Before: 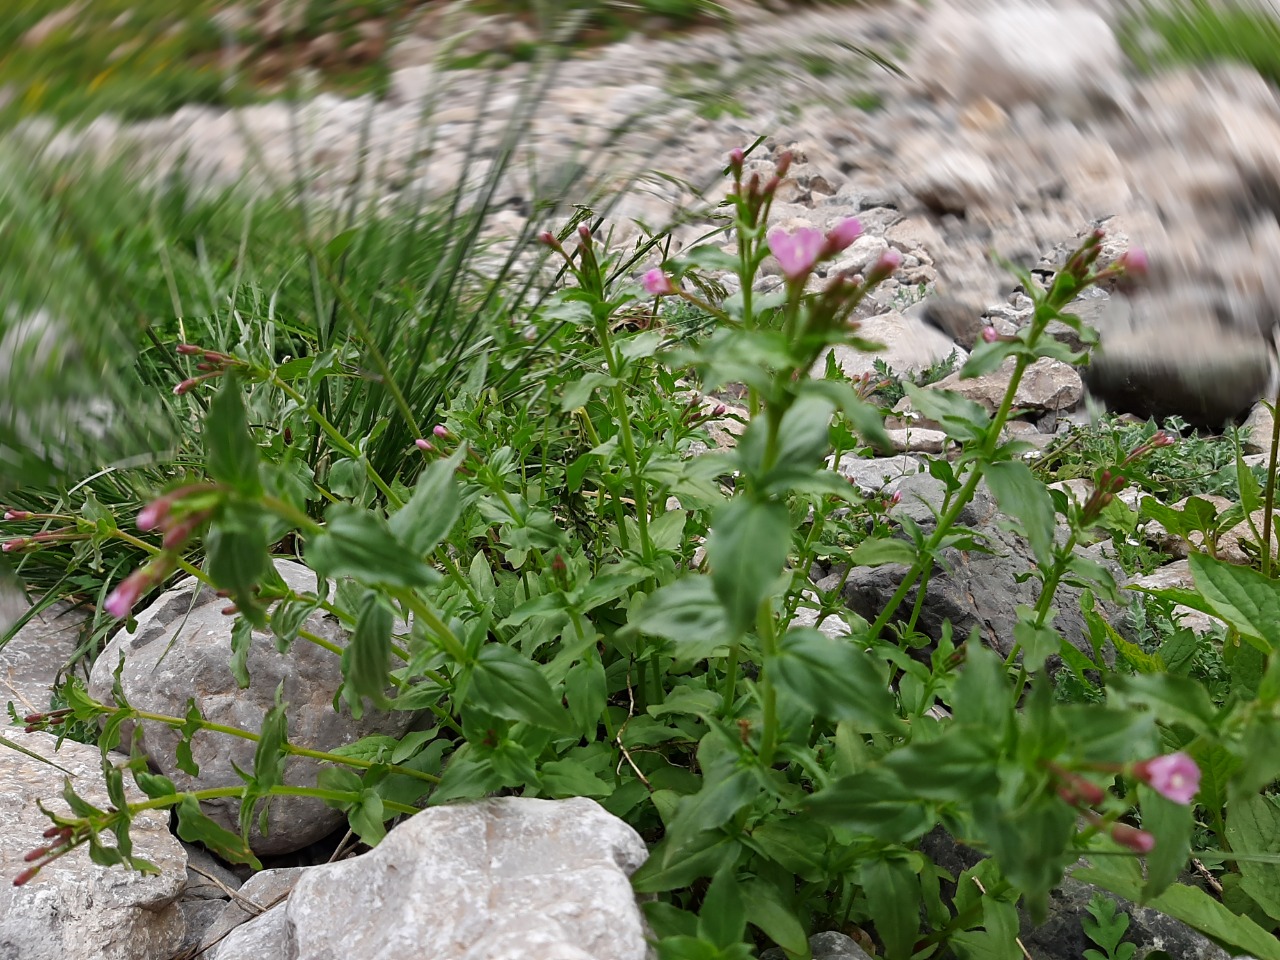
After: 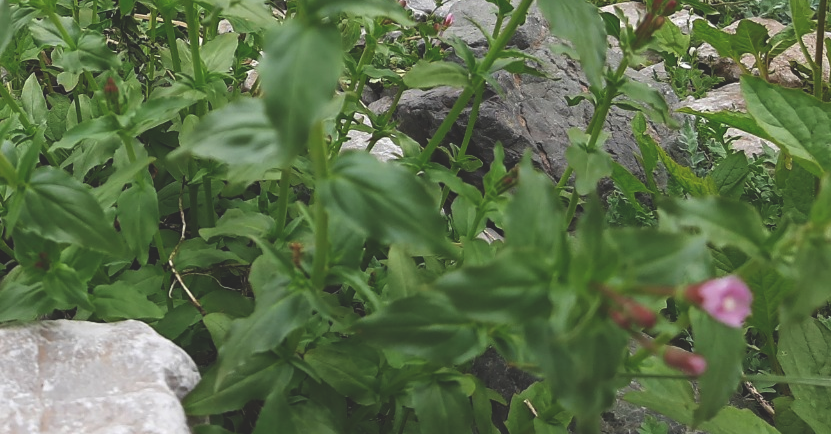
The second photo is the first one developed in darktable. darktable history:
exposure: black level correction -0.021, exposure -0.031 EV, compensate highlight preservation false
crop and rotate: left 35.067%, top 49.746%, bottom 4.96%
